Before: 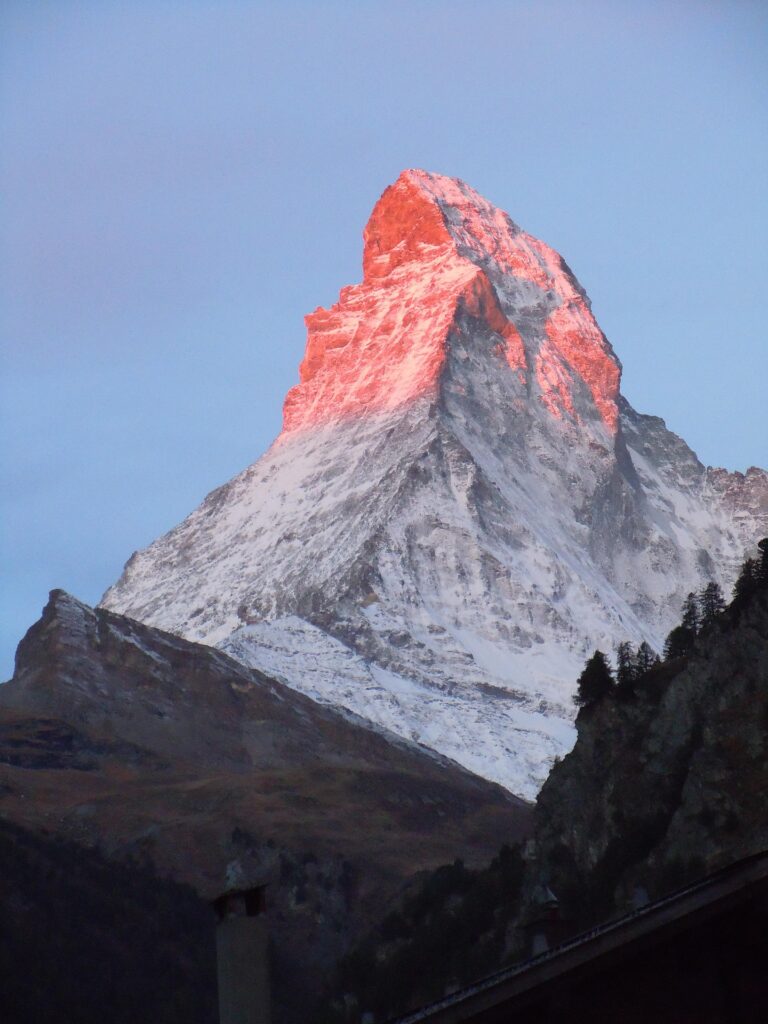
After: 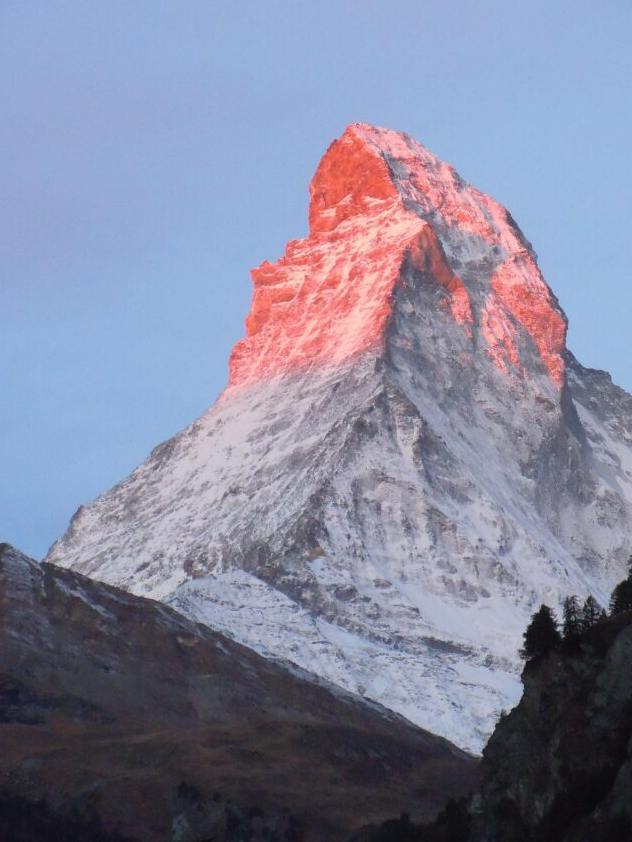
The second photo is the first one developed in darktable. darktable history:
crop and rotate: left 7.102%, top 4.563%, right 10.533%, bottom 13.191%
